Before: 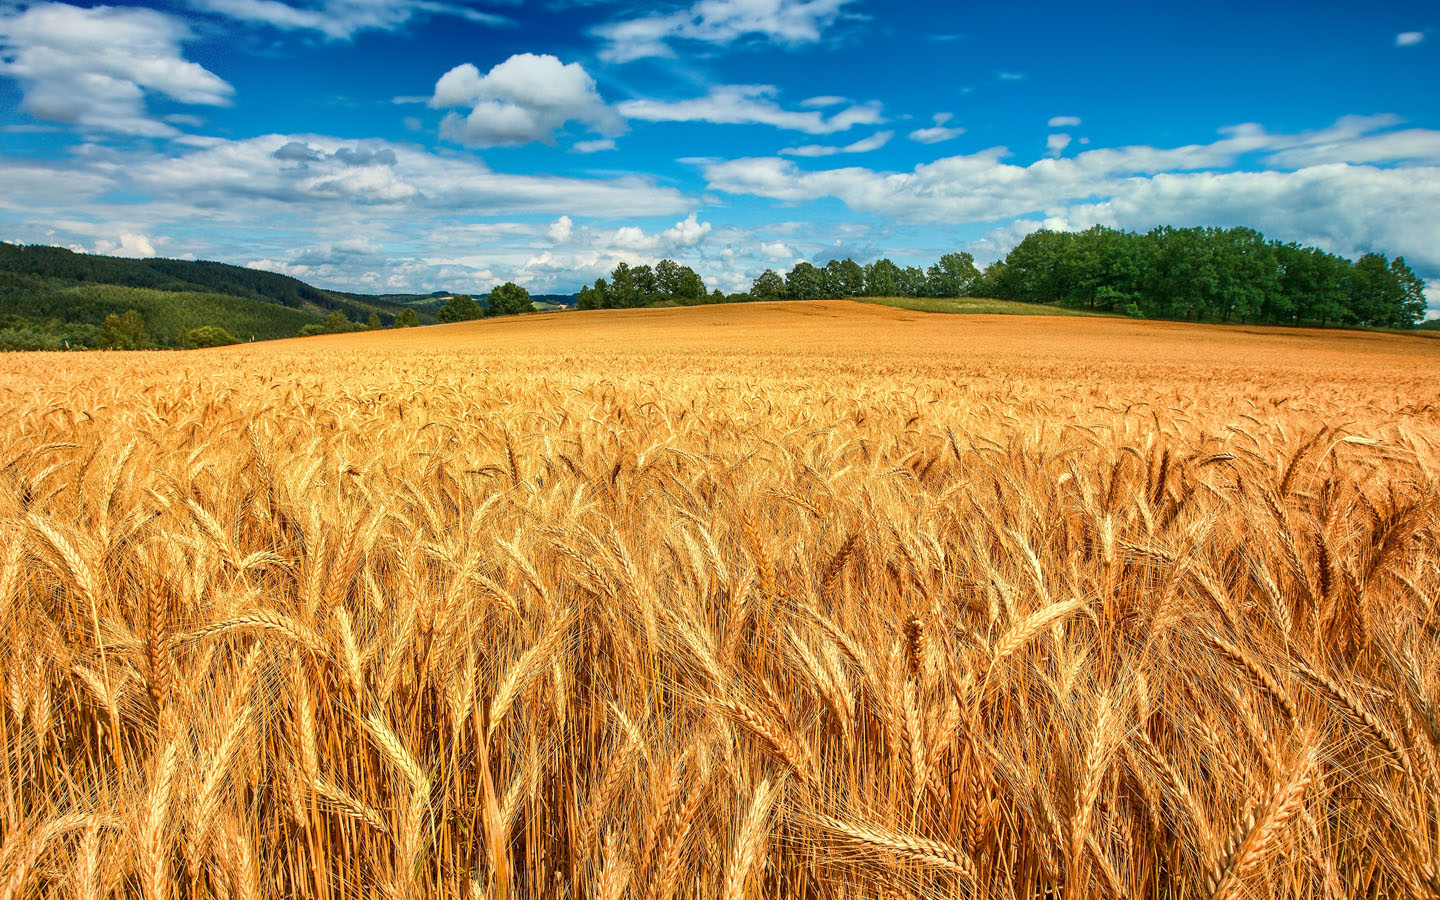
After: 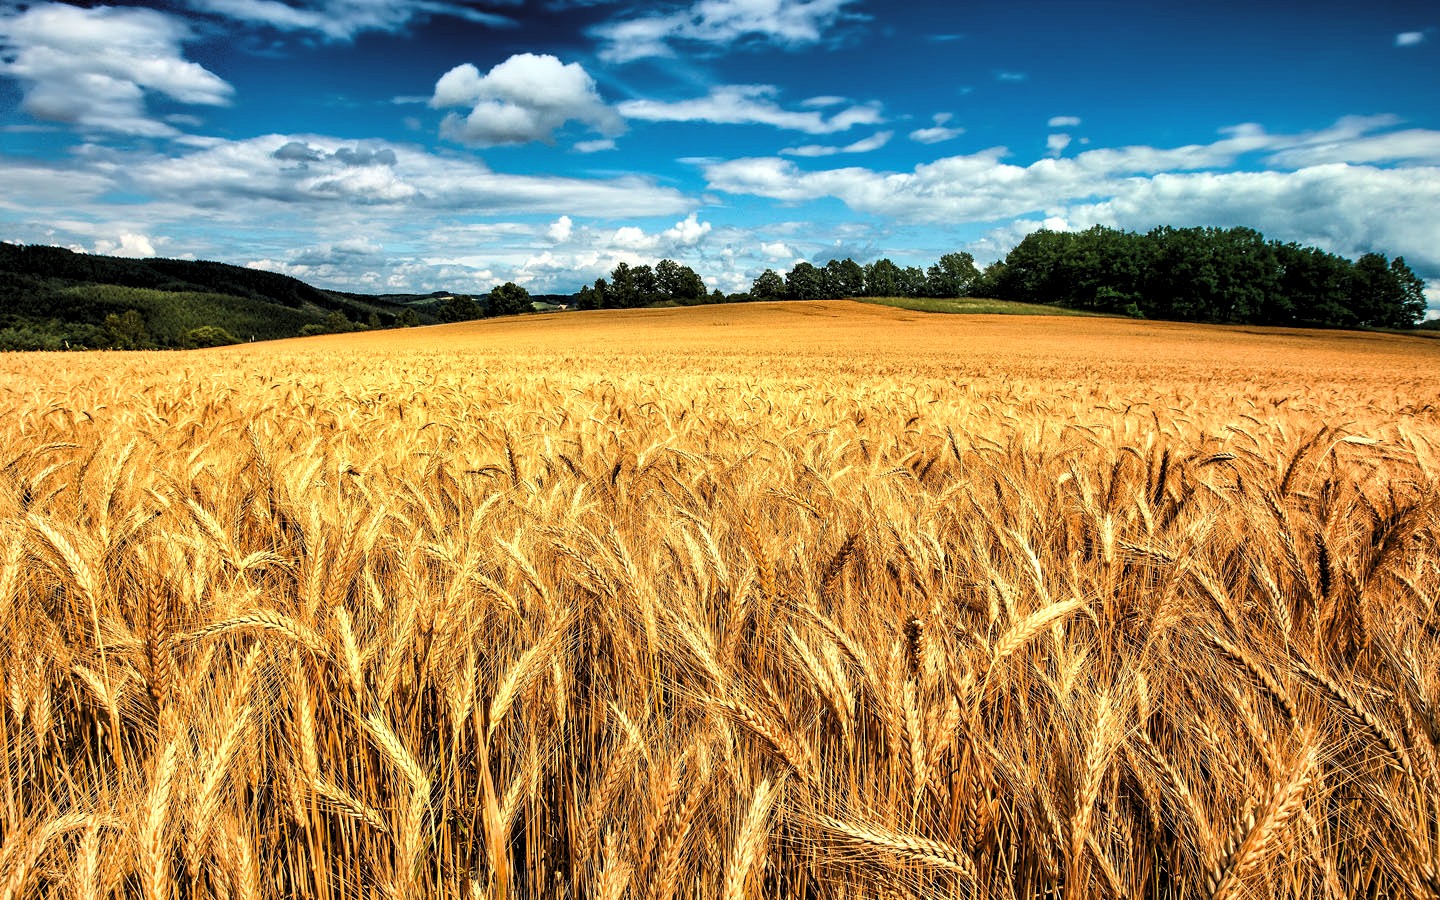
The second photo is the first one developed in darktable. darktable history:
levels: black 3.85%, levels [0.182, 0.542, 0.902]
